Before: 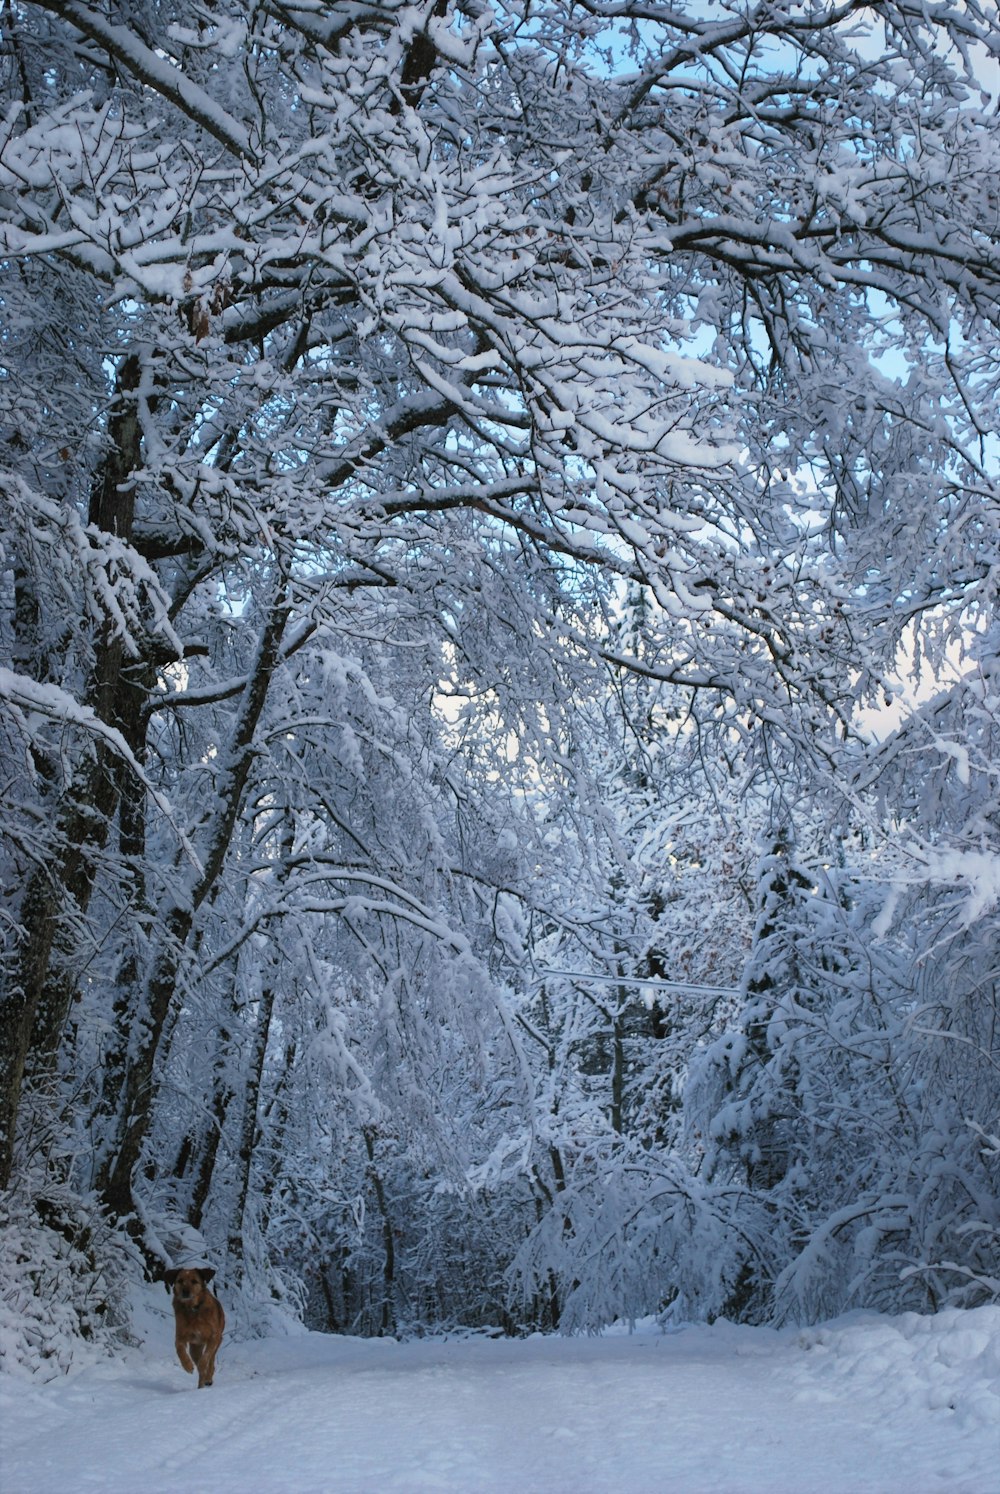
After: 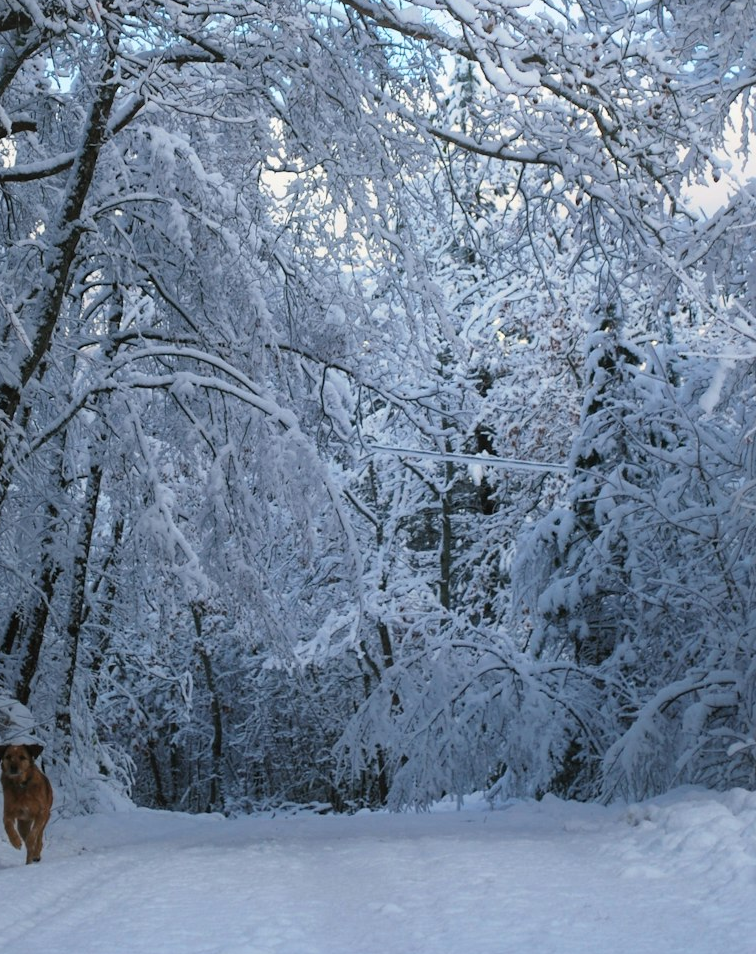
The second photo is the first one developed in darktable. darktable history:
bloom: size 16%, threshold 98%, strength 20%
tone equalizer: on, module defaults
shadows and highlights: shadows 30.86, highlights 0, soften with gaussian
crop and rotate: left 17.299%, top 35.115%, right 7.015%, bottom 1.024%
